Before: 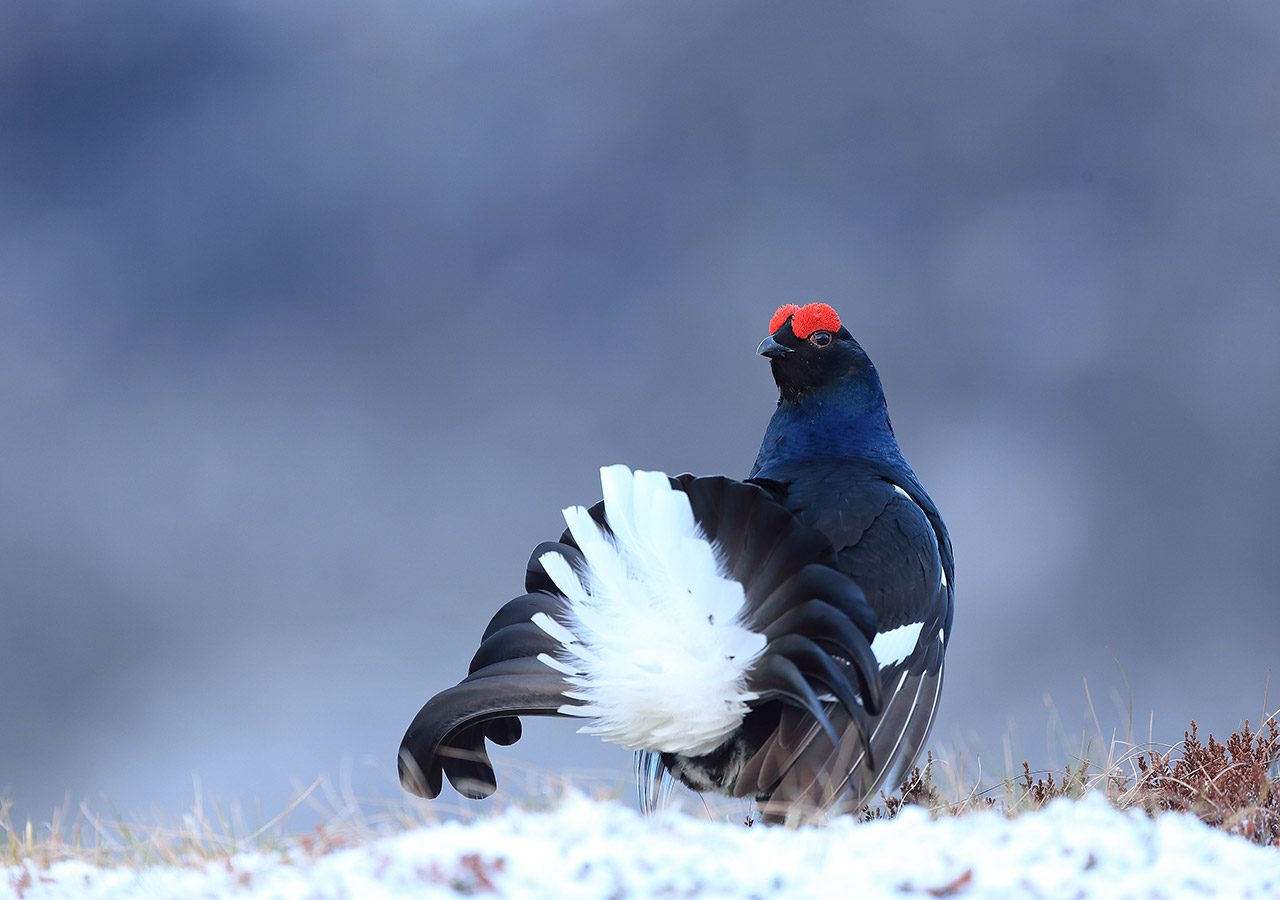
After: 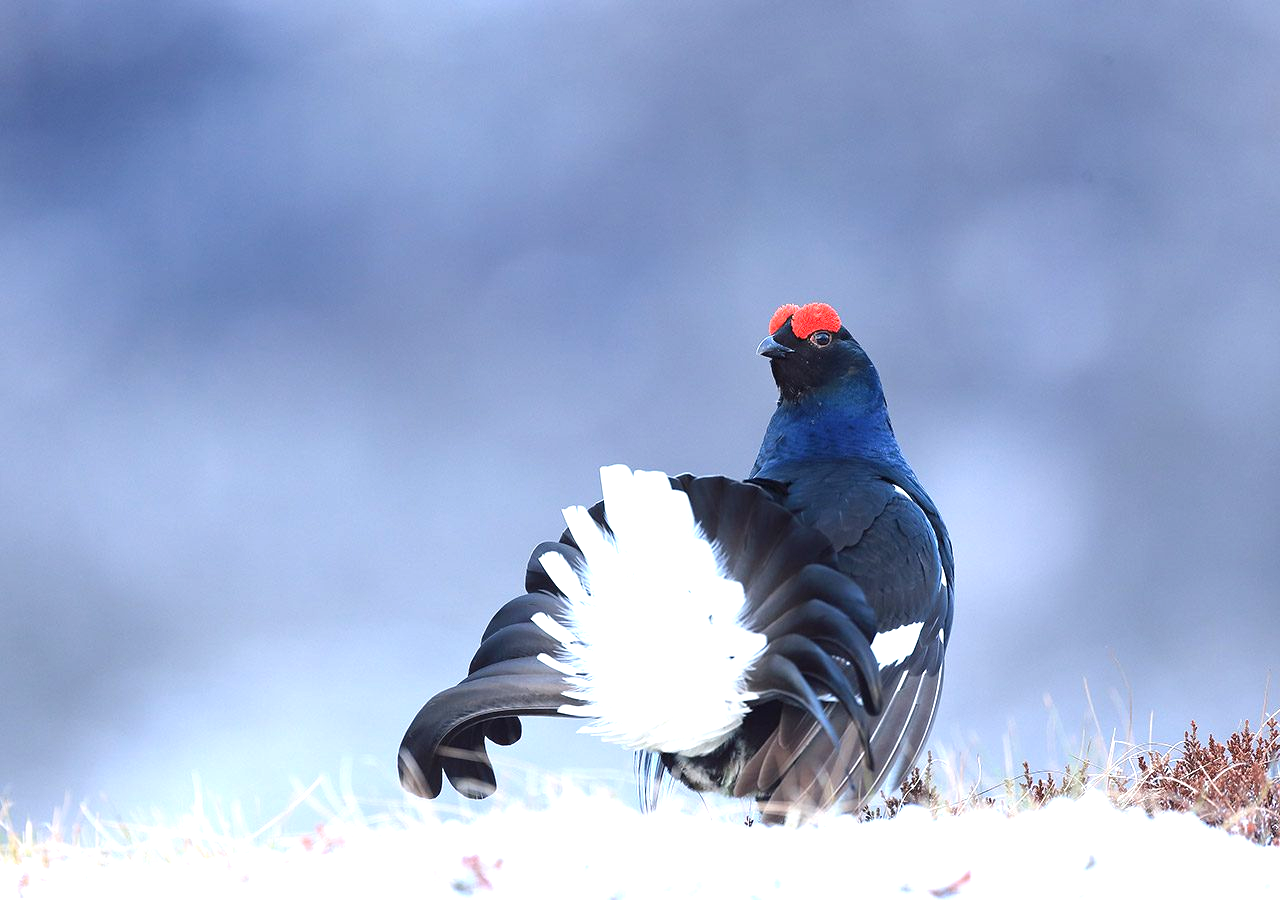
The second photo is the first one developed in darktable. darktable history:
exposure: black level correction 0, exposure 0.948 EV, compensate highlight preservation false
